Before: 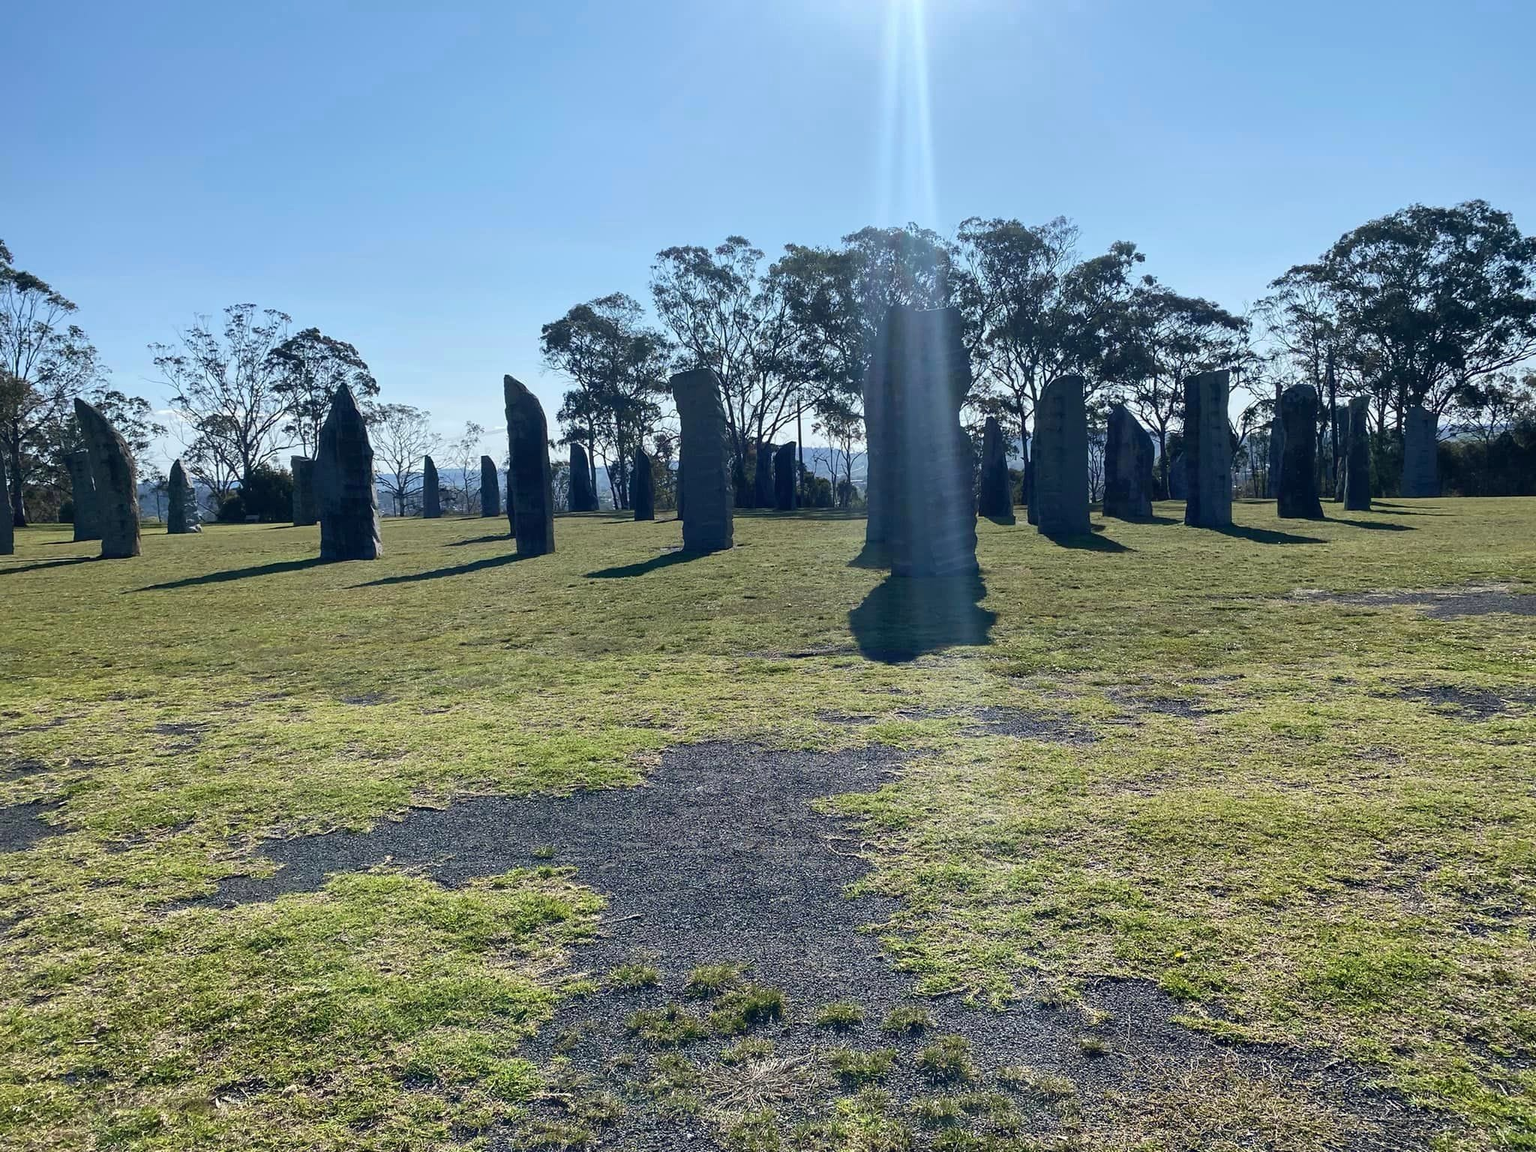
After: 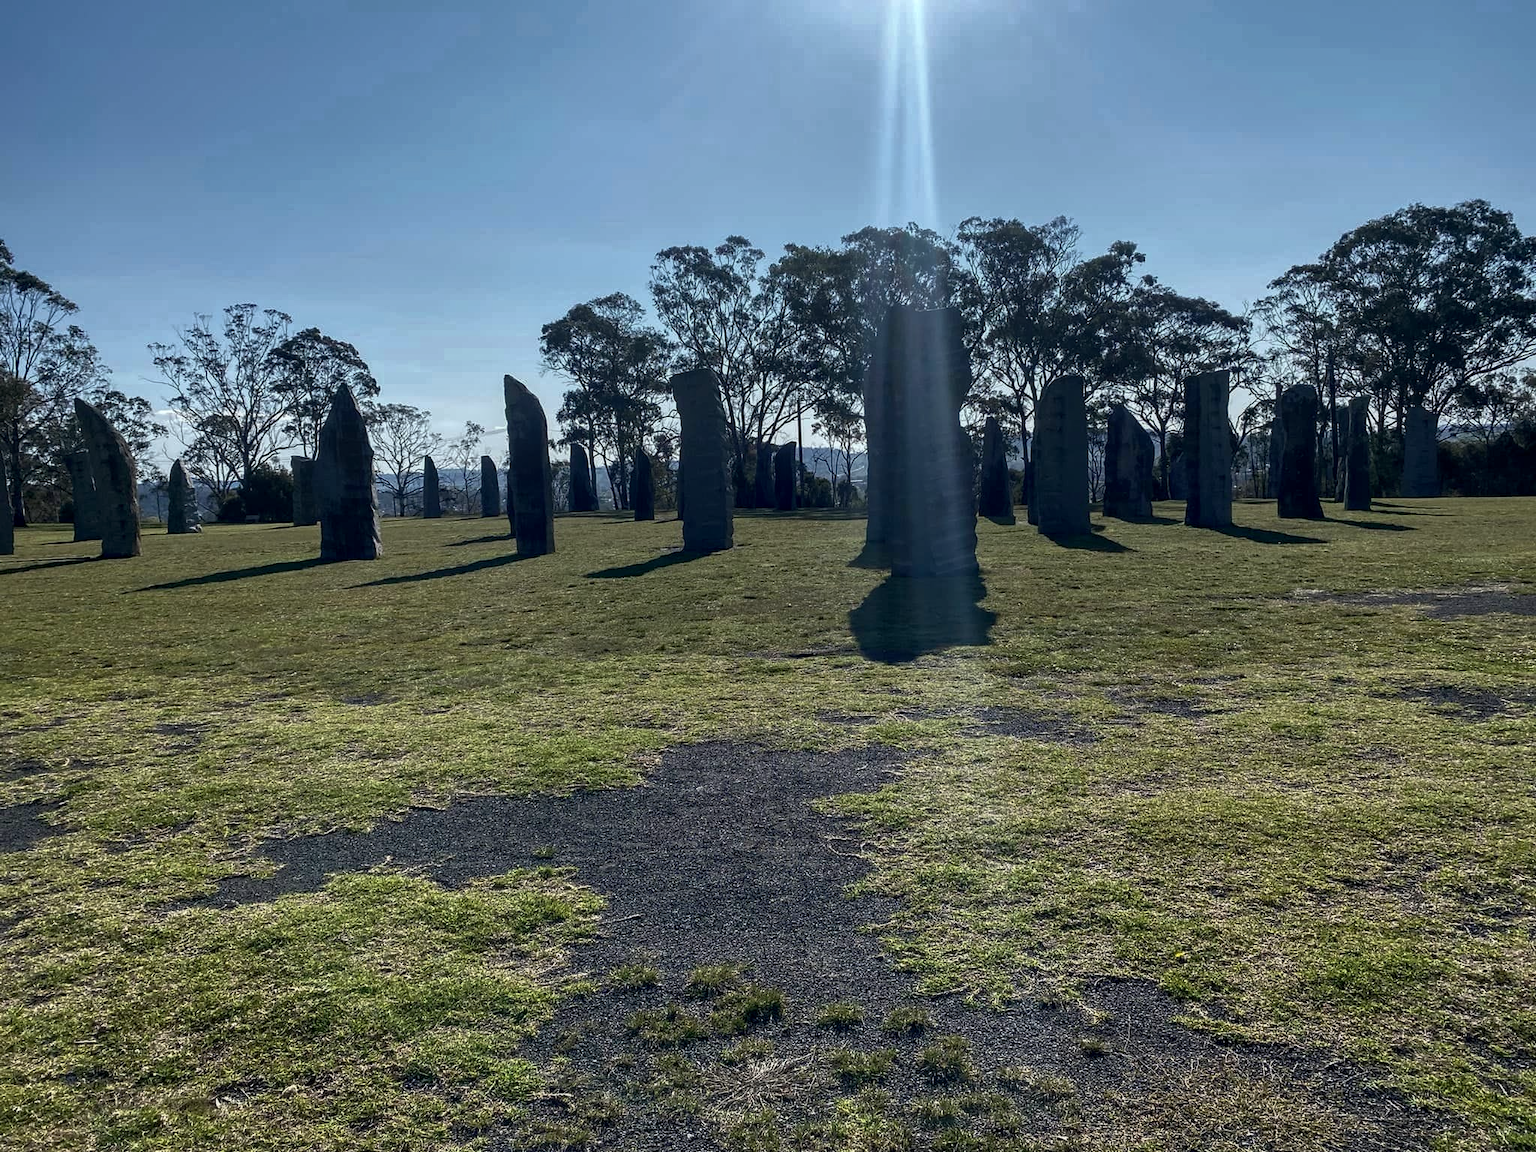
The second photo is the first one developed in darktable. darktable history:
local contrast: on, module defaults
rgb curve: curves: ch0 [(0, 0) (0.415, 0.237) (1, 1)]
